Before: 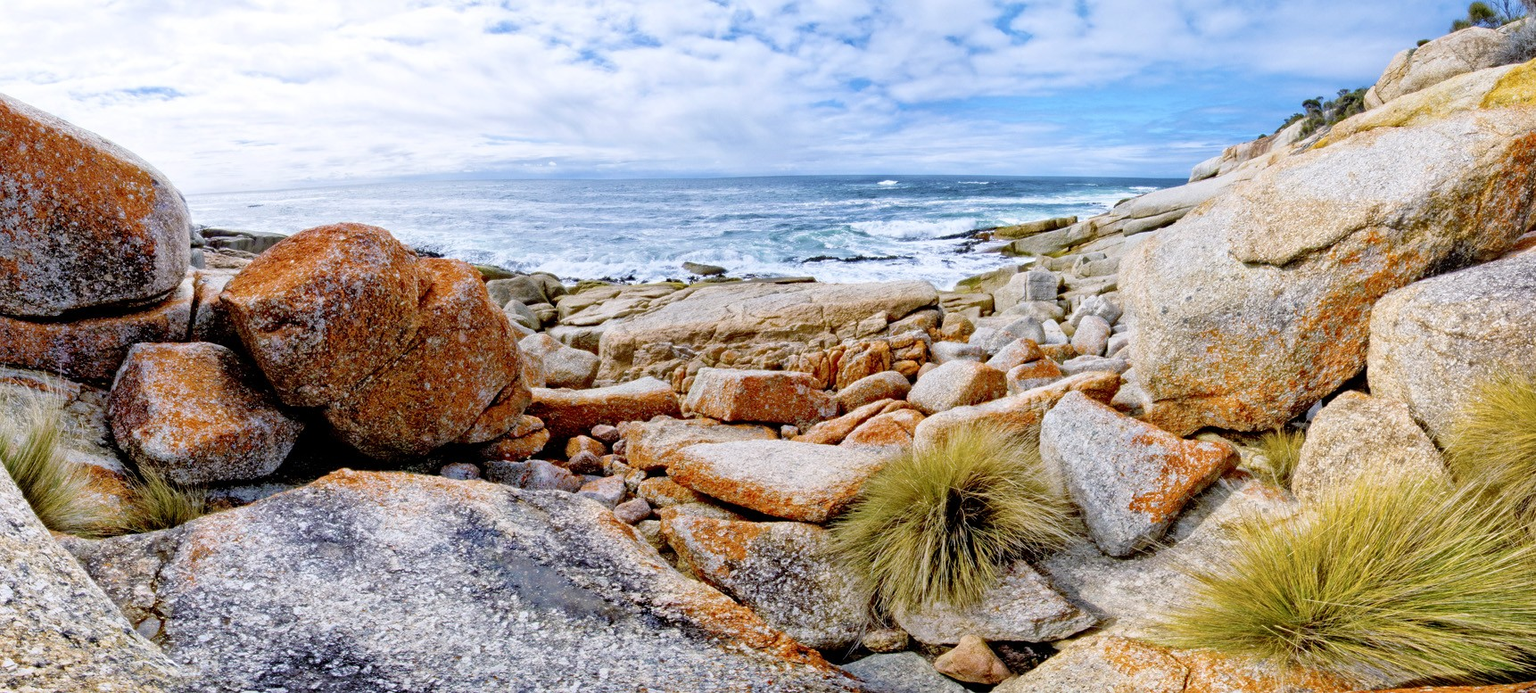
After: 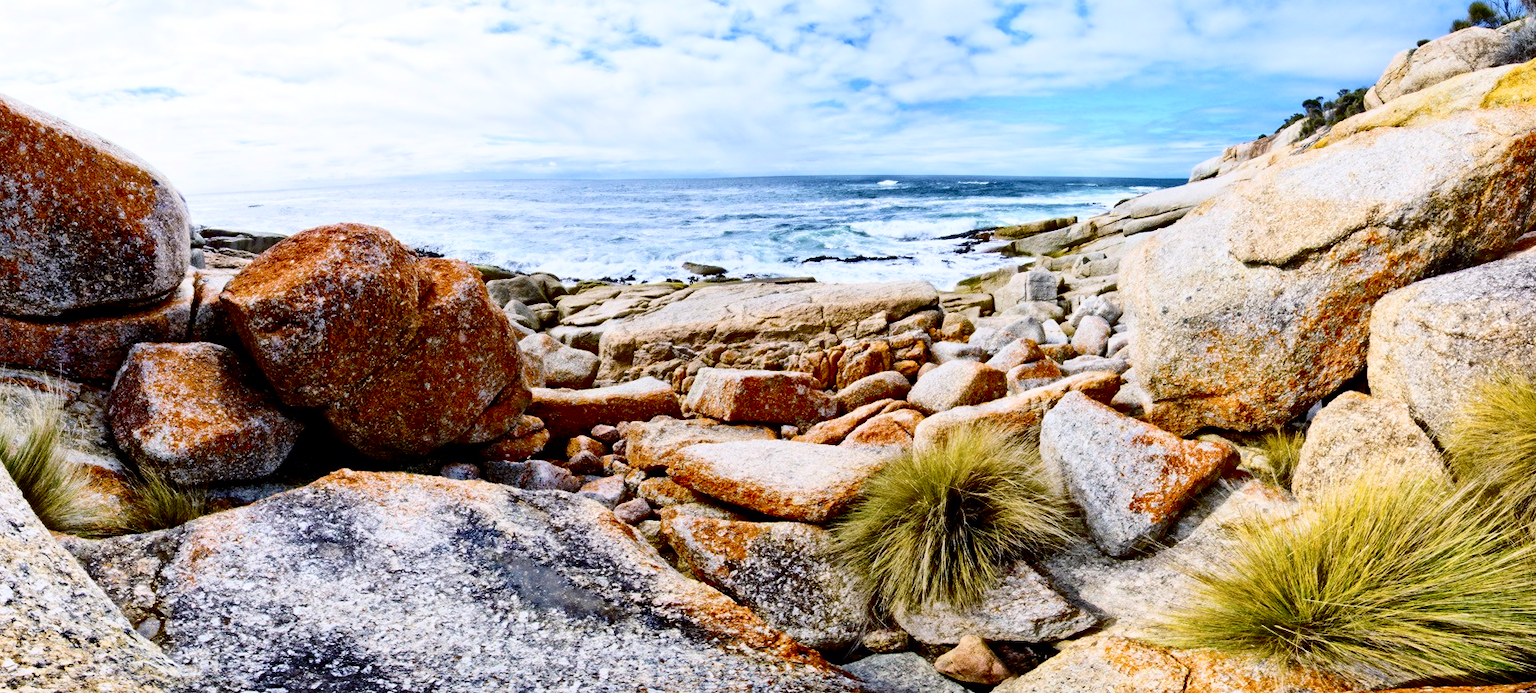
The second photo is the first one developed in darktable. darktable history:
contrast equalizer: y [[0.5 ×4, 0.483, 0.43], [0.5 ×6], [0.5 ×6], [0 ×6], [0 ×6]]
rgb levels: preserve colors max RGB
contrast brightness saturation: contrast 0.32, brightness -0.08, saturation 0.17
